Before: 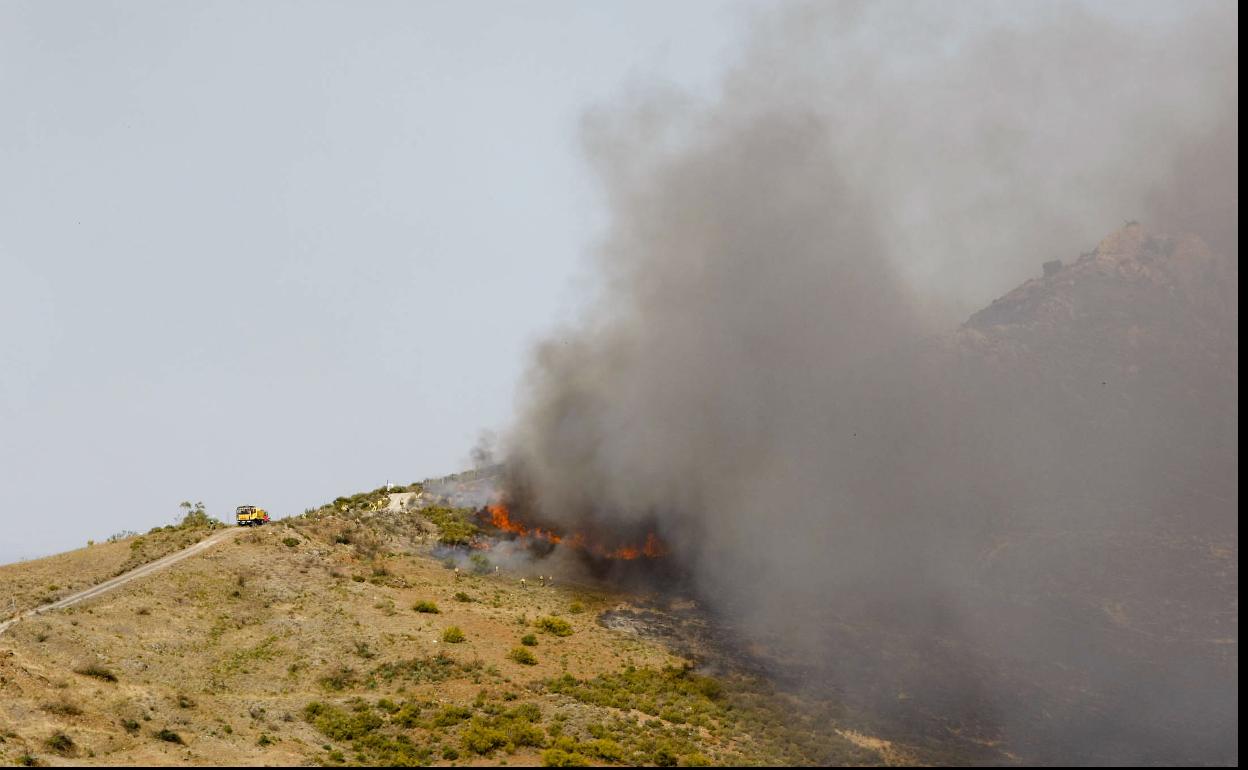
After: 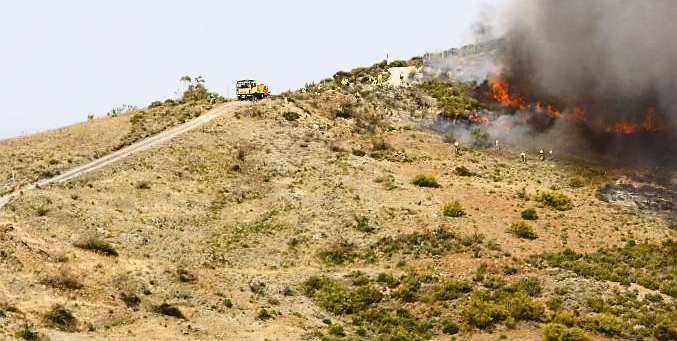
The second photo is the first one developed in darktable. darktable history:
crop and rotate: top 55.361%, right 45.679%, bottom 0.227%
sharpen: radius 1.873, amount 0.415, threshold 1.505
tone curve: curves: ch0 [(0, 0.058) (0.198, 0.188) (0.512, 0.582) (0.625, 0.754) (0.81, 0.934) (1, 1)], color space Lab, independent channels, preserve colors none
